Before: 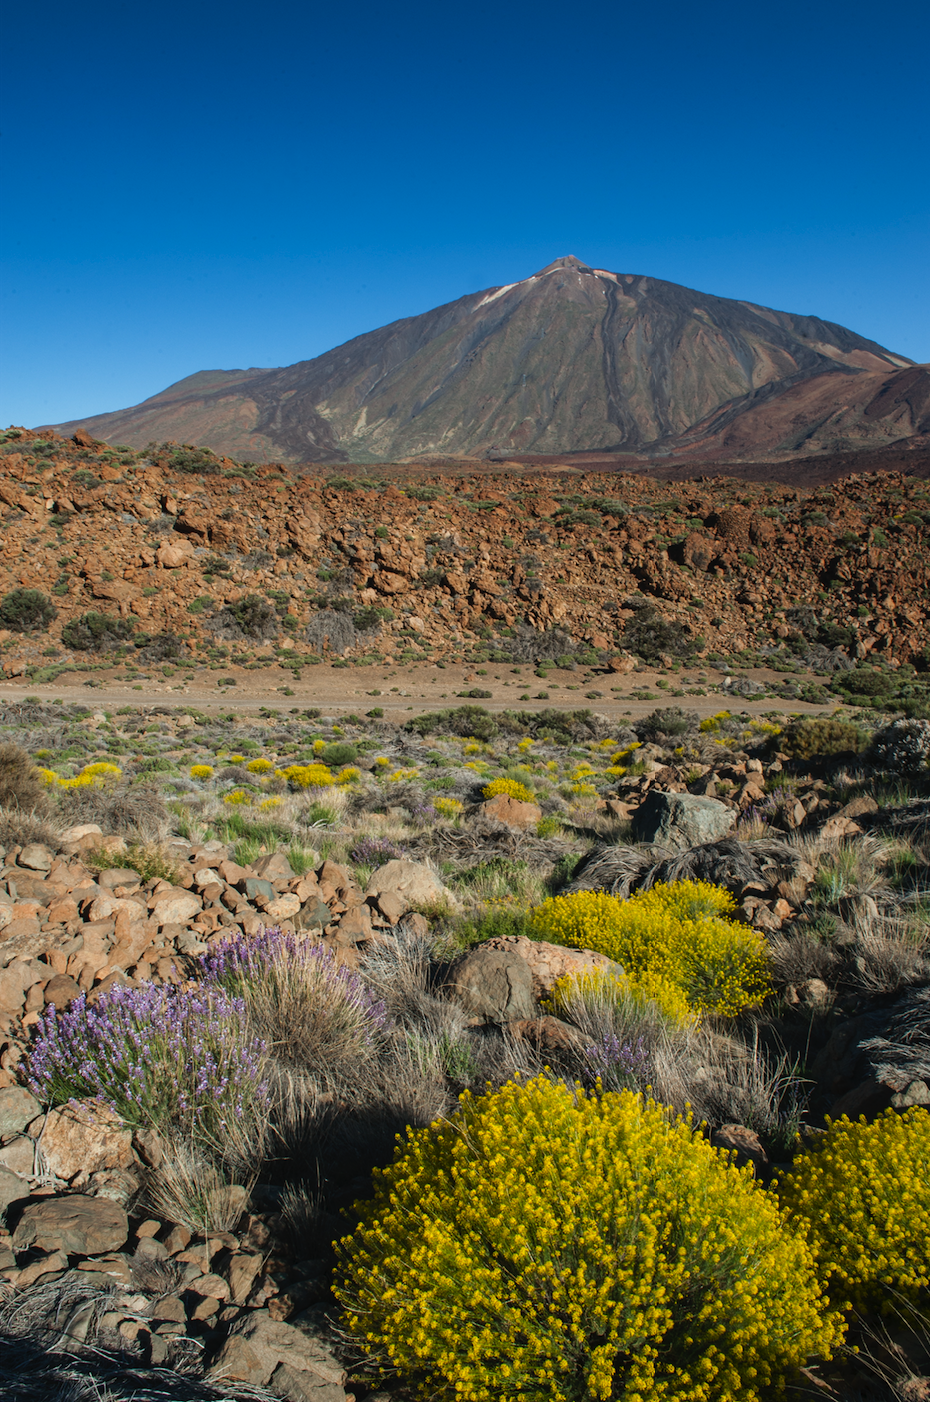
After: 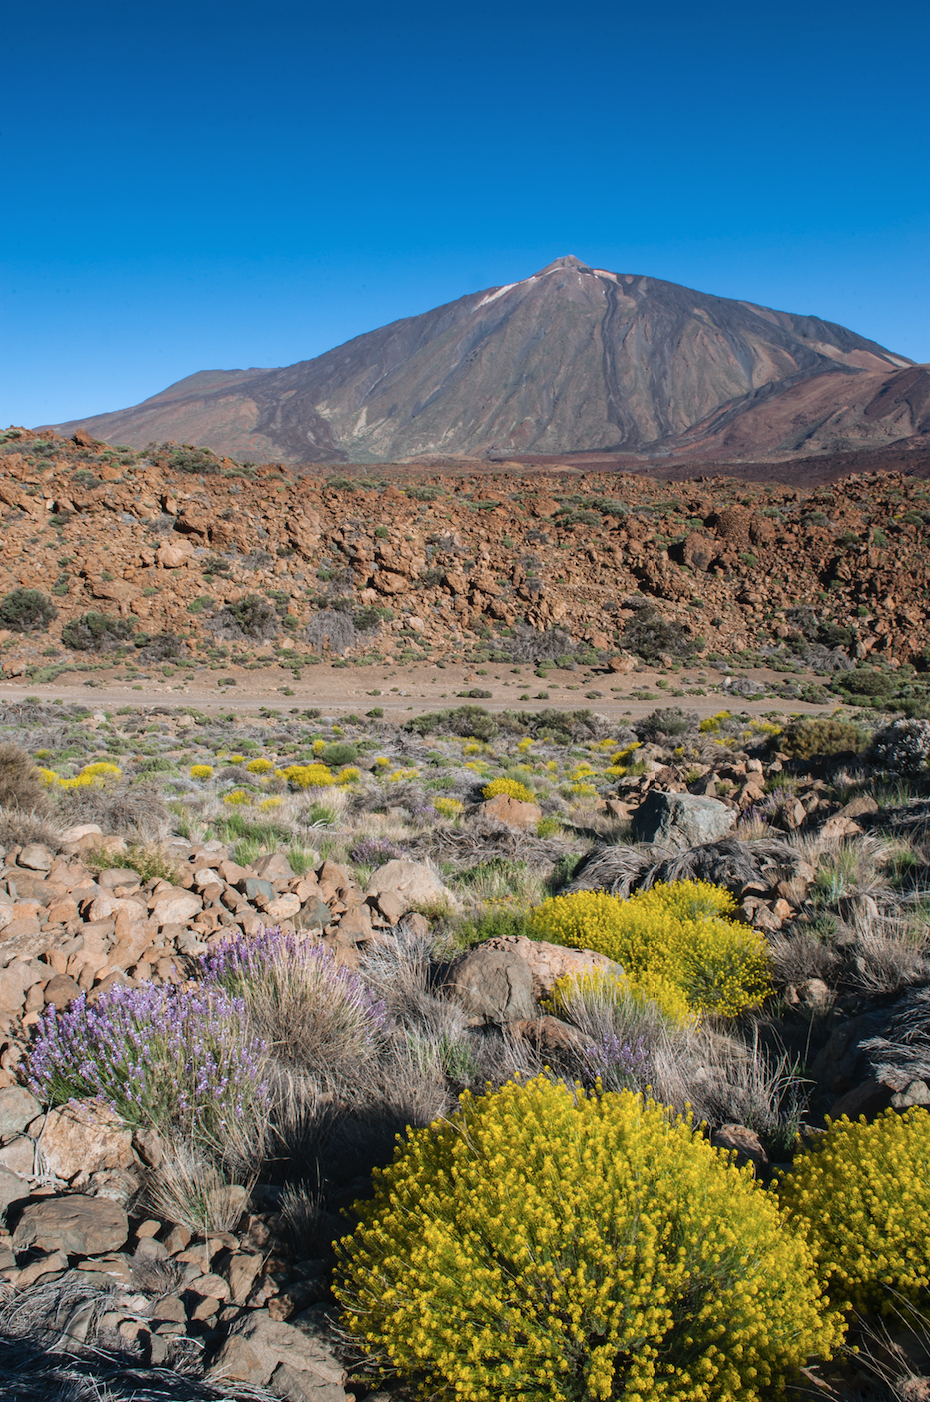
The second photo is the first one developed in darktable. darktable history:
white balance: red 1.004, blue 1.096
contrast brightness saturation: saturation -0.05
